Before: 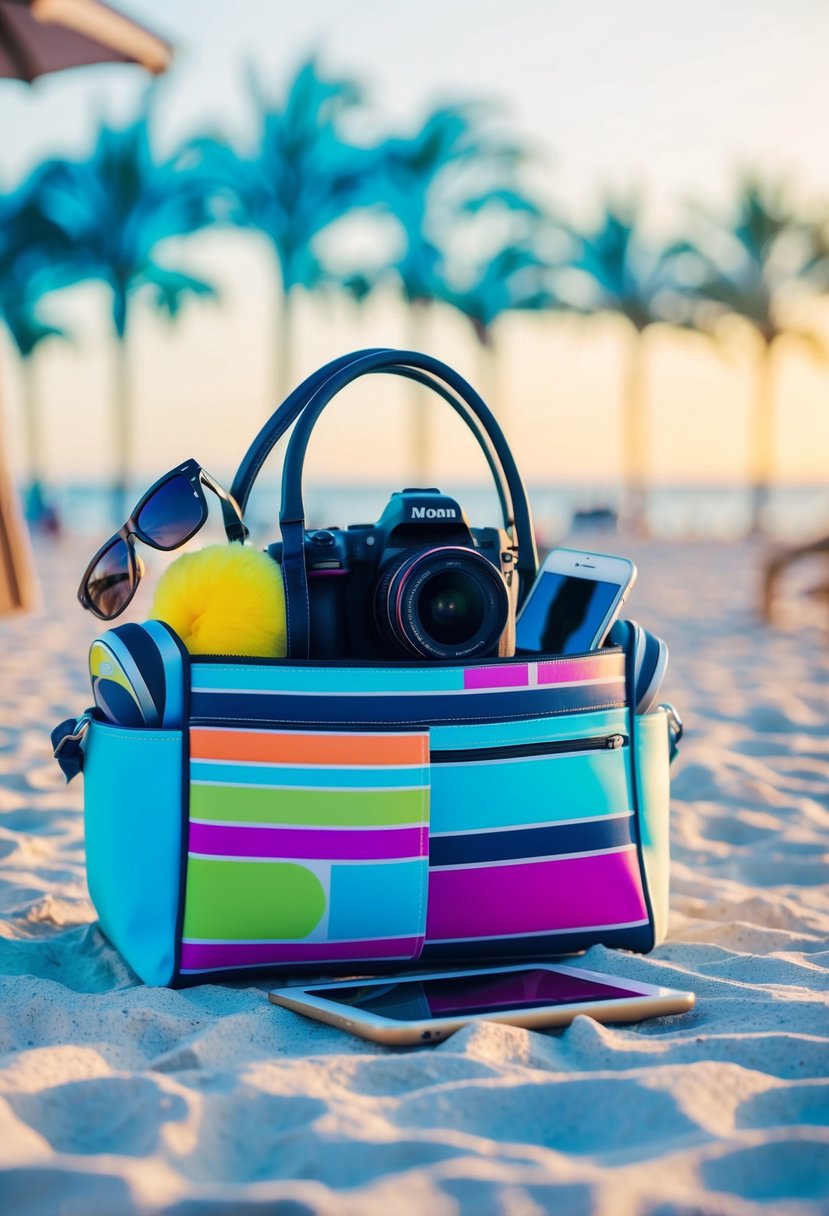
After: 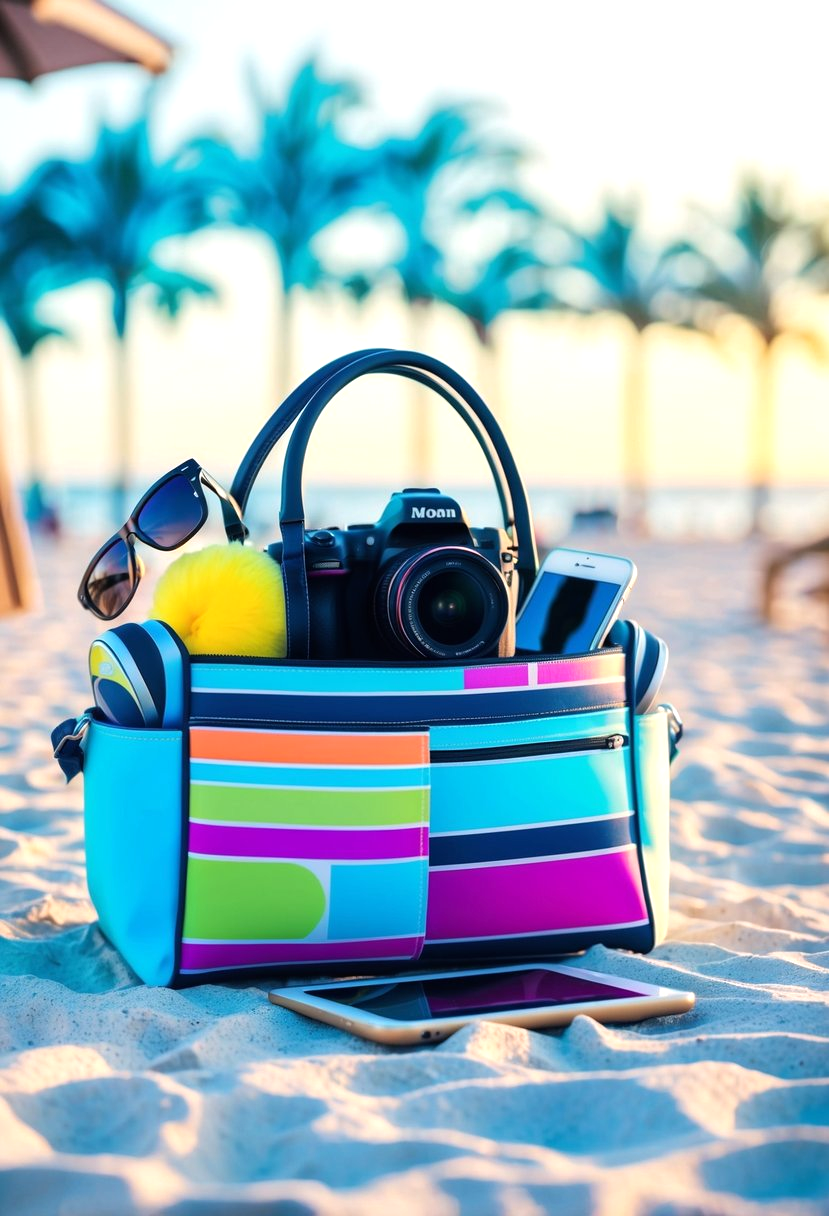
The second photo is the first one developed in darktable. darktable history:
tone equalizer: -8 EV -0.383 EV, -7 EV -0.374 EV, -6 EV -0.364 EV, -5 EV -0.259 EV, -3 EV 0.232 EV, -2 EV 0.347 EV, -1 EV 0.41 EV, +0 EV 0.445 EV
